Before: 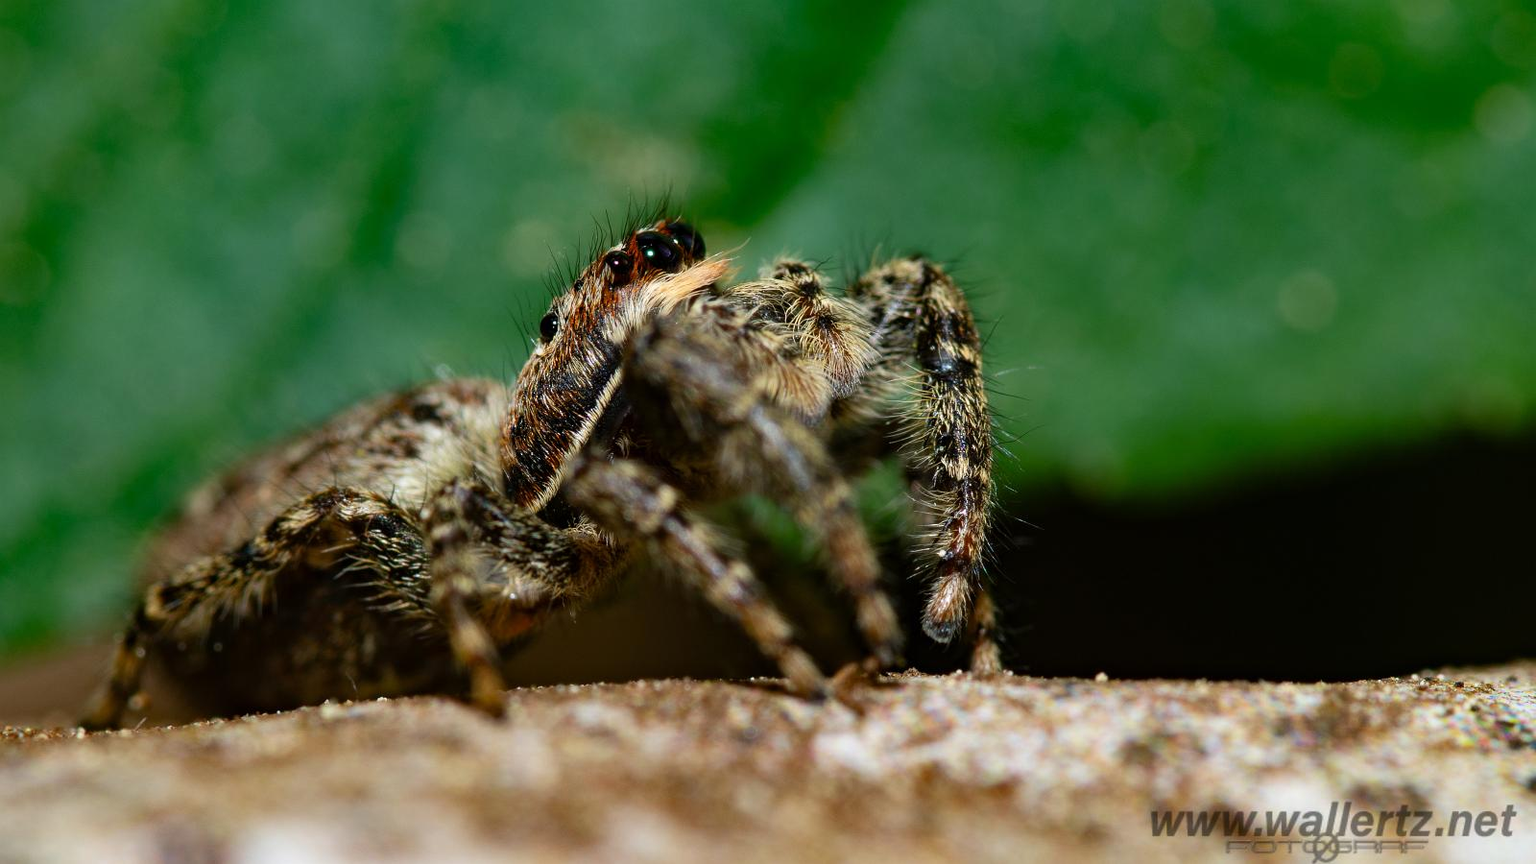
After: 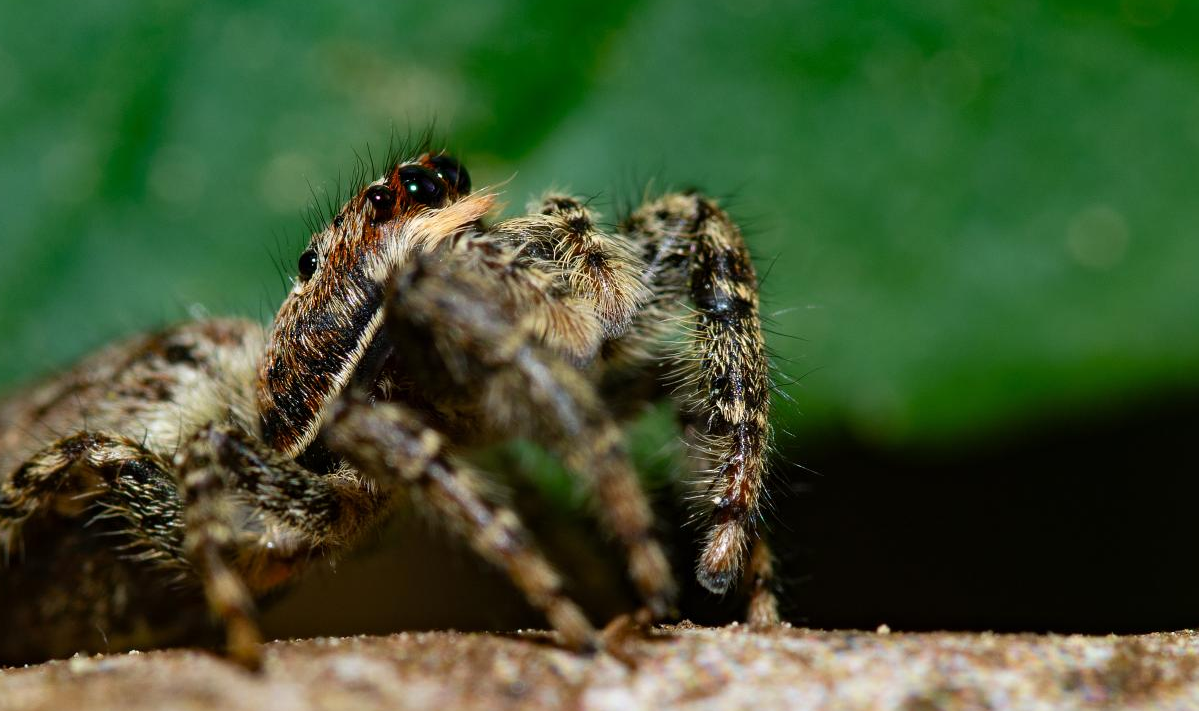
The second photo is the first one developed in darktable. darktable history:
crop: left 16.555%, top 8.46%, right 8.497%, bottom 12.532%
